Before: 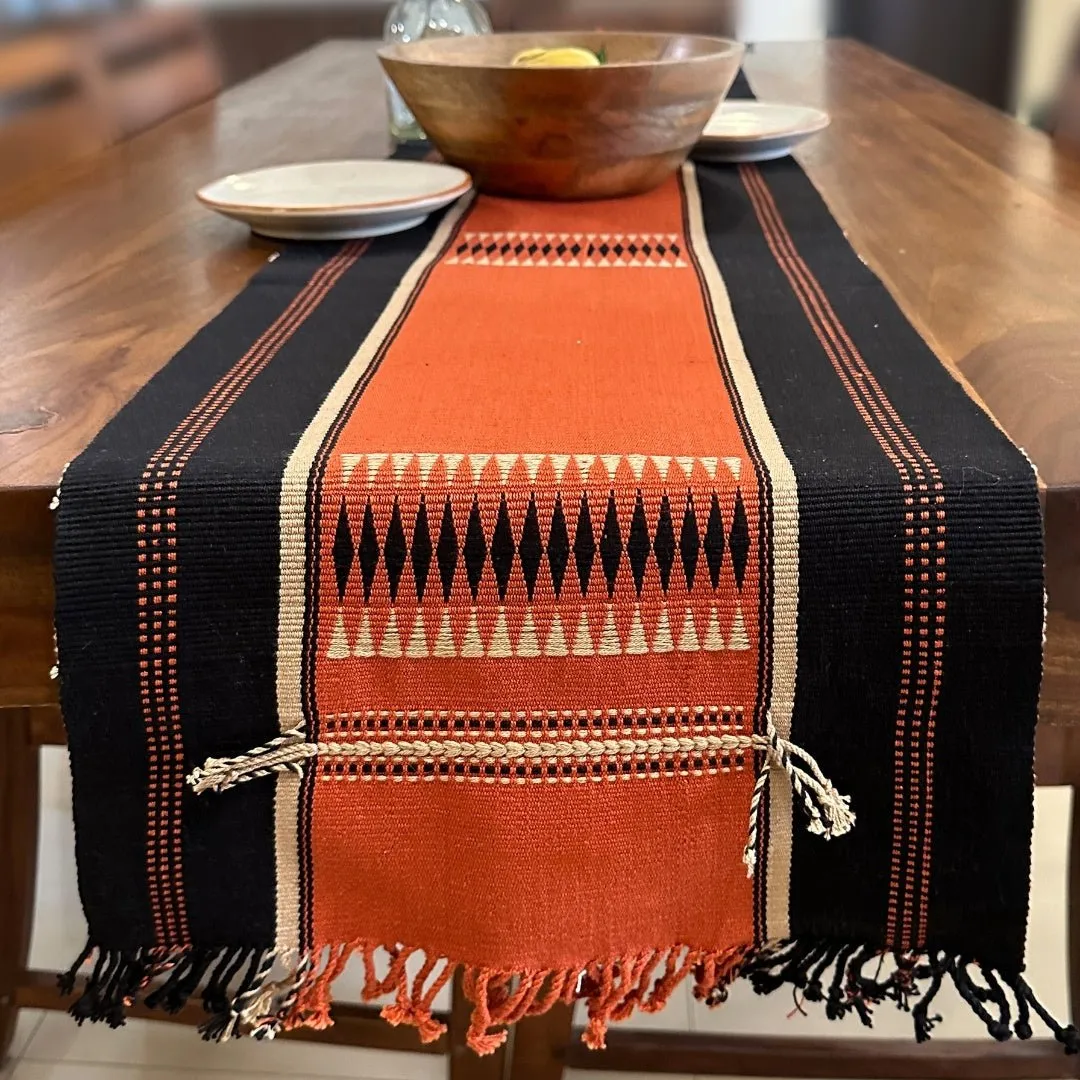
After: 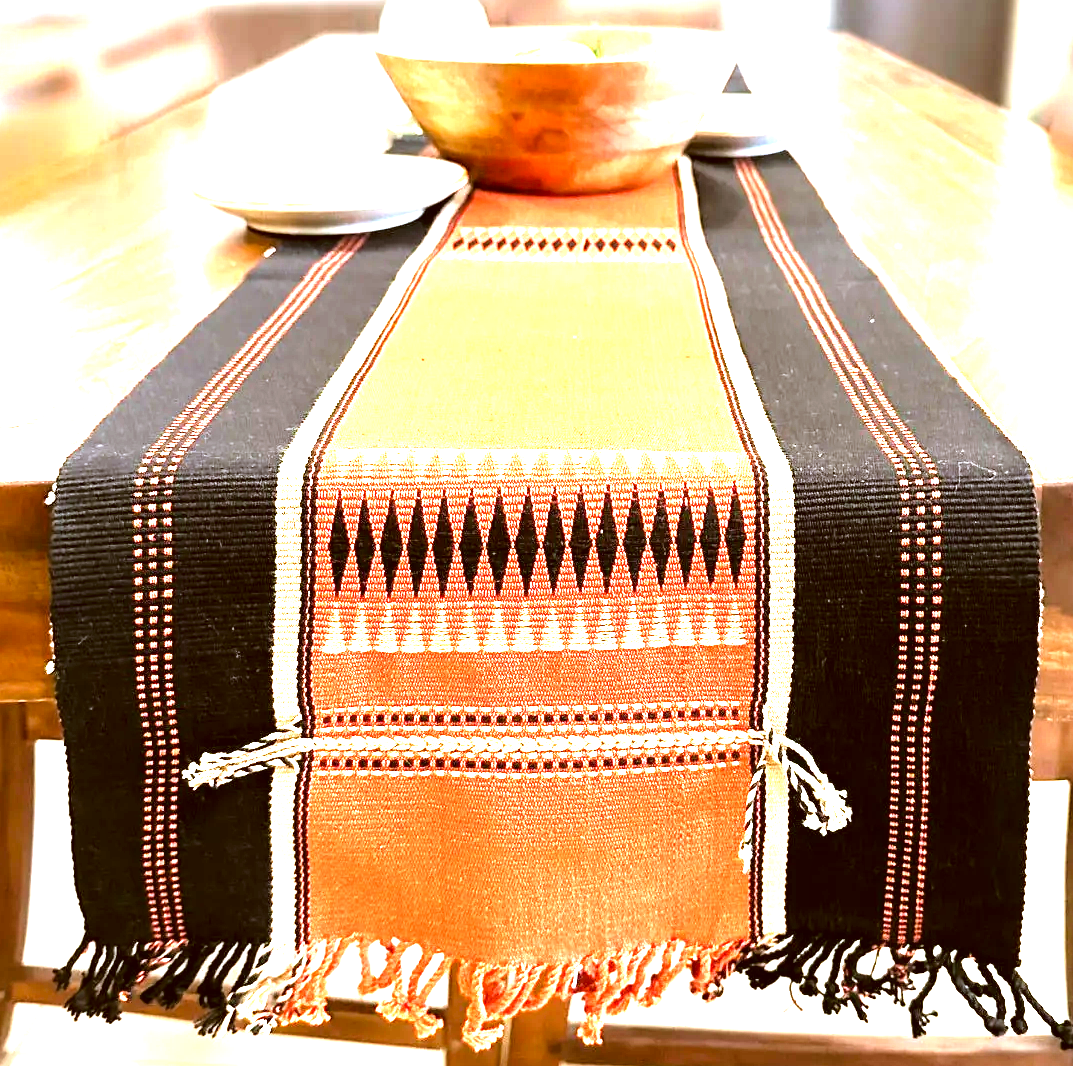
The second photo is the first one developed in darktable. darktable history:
crop: left 0.443%, top 0.528%, right 0.136%, bottom 0.725%
tone equalizer: -8 EV -1.06 EV, -7 EV -1.04 EV, -6 EV -0.85 EV, -5 EV -0.568 EV, -3 EV 0.566 EV, -2 EV 0.84 EV, -1 EV 1 EV, +0 EV 1.06 EV
exposure: black level correction 0, exposure 1.984 EV, compensate highlight preservation false
color balance rgb: perceptual saturation grading › global saturation 0.979%, global vibrance 20%
color correction: highlights a* -0.605, highlights b* 0.157, shadows a* 4.85, shadows b* 20.33
